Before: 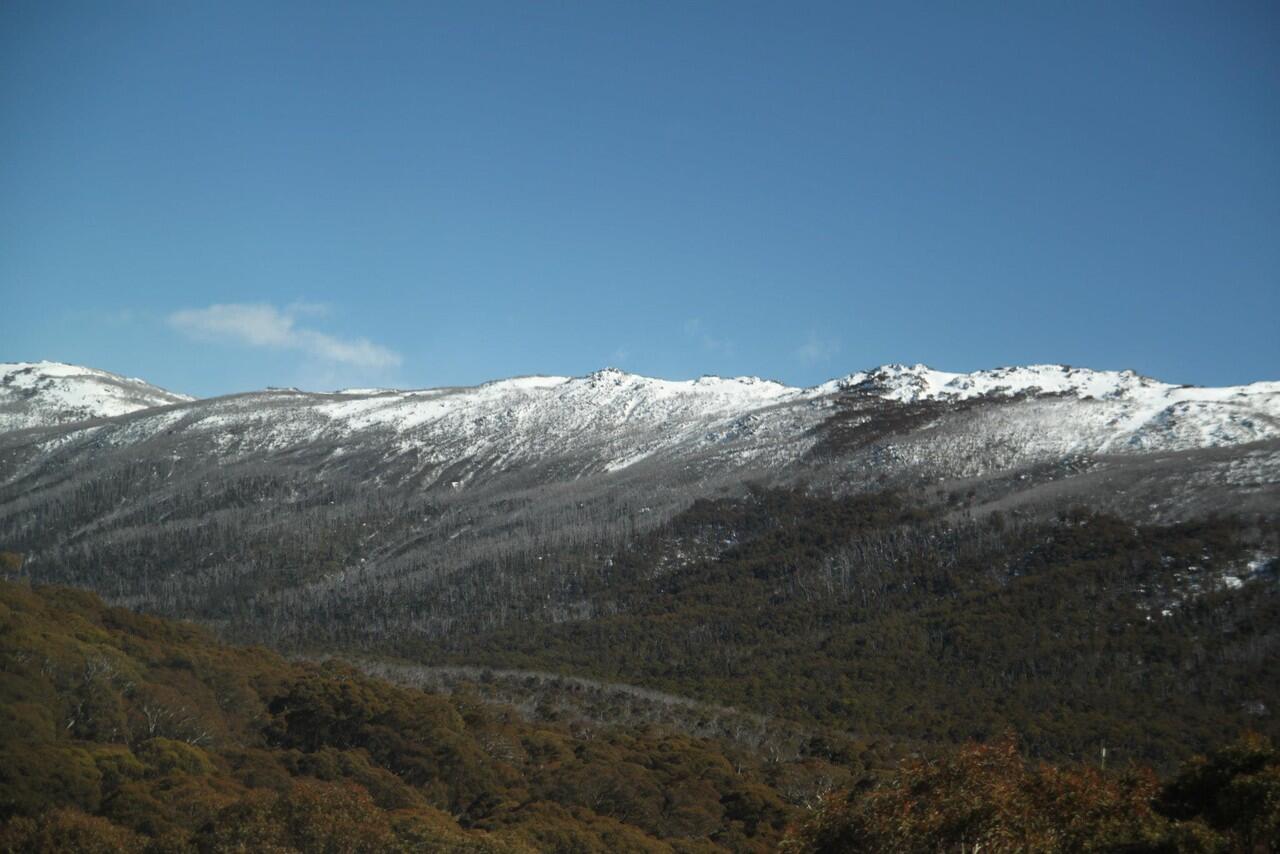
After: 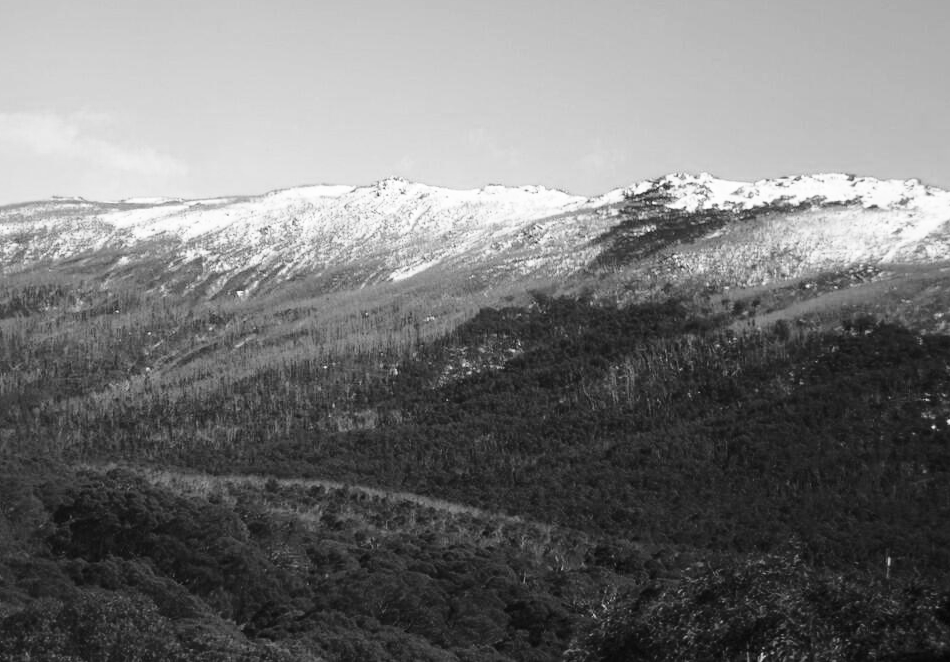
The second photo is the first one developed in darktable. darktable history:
crop: left 16.824%, top 22.449%, right 8.947%
tone equalizer: smoothing diameter 24.98%, edges refinement/feathering 14.11, preserve details guided filter
color calibration: output gray [0.22, 0.42, 0.37, 0], x 0.396, y 0.386, temperature 3683.9 K
base curve: curves: ch0 [(0, 0) (0.028, 0.03) (0.121, 0.232) (0.46, 0.748) (0.859, 0.968) (1, 1)]
exposure: exposure -0.151 EV, compensate highlight preservation false
